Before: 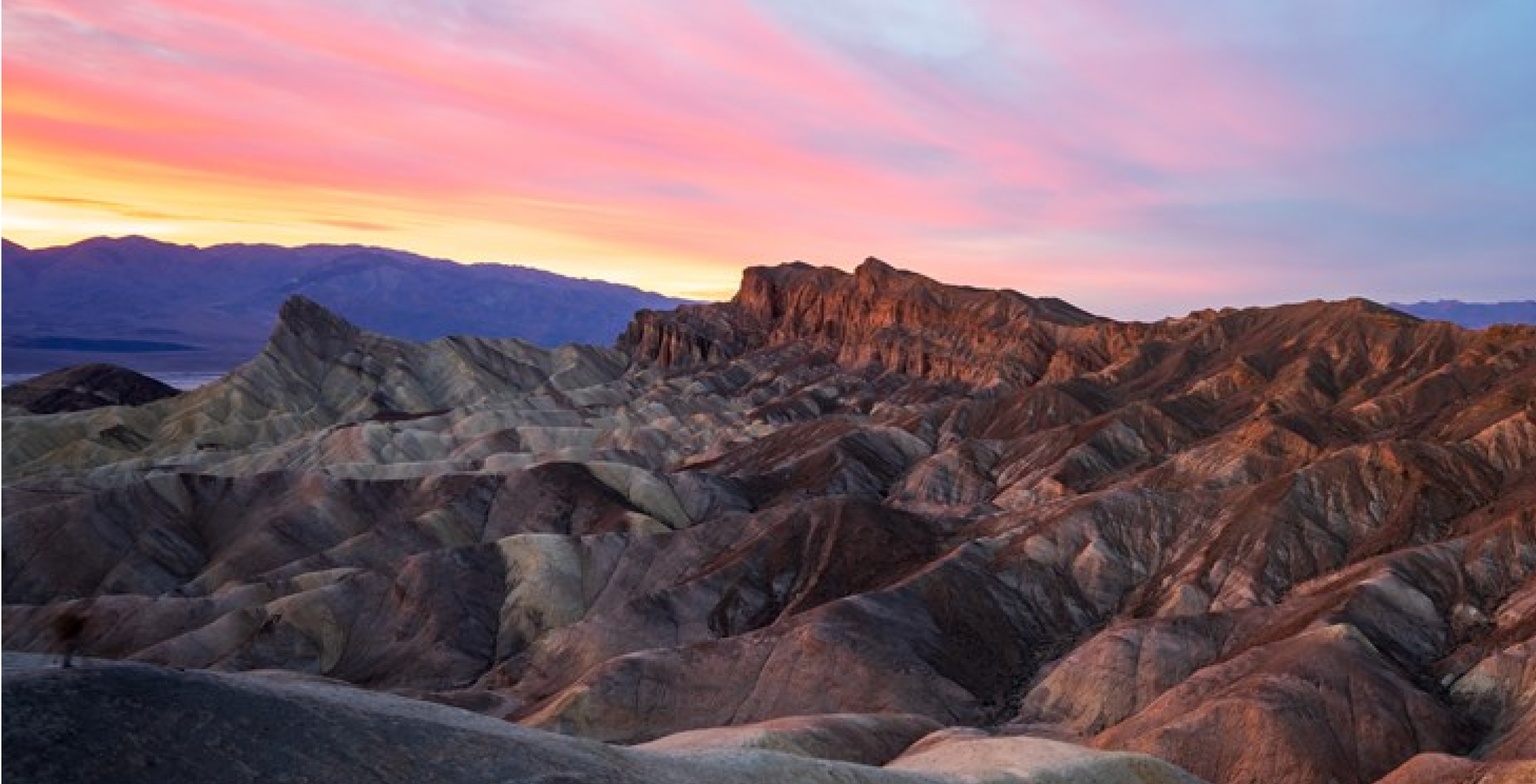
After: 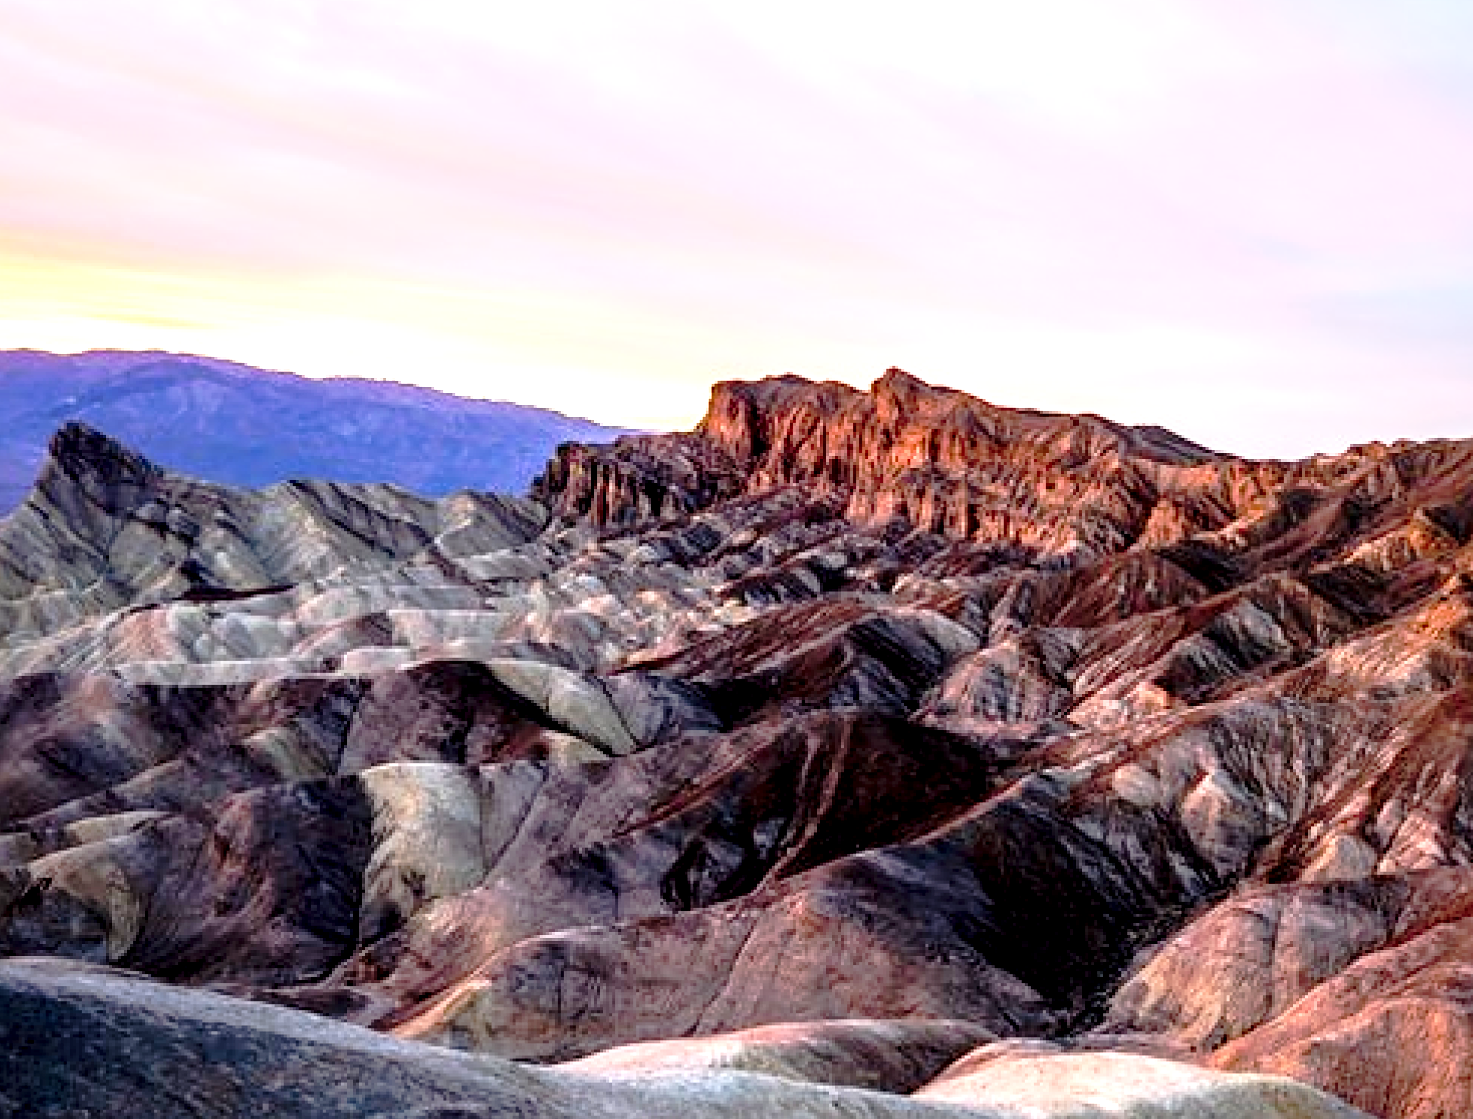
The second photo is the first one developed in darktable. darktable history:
sharpen: radius 2.486, amount 0.32
tone curve: curves: ch0 [(0, 0) (0.062, 0.023) (0.168, 0.142) (0.359, 0.44) (0.469, 0.544) (0.634, 0.722) (0.839, 0.909) (0.998, 0.978)]; ch1 [(0, 0) (0.437, 0.453) (0.472, 0.47) (0.502, 0.504) (0.527, 0.546) (0.568, 0.619) (0.608, 0.665) (0.669, 0.748) (0.859, 0.899) (1, 1)]; ch2 [(0, 0) (0.33, 0.301) (0.421, 0.443) (0.473, 0.498) (0.509, 0.5) (0.535, 0.564) (0.575, 0.625) (0.608, 0.676) (1, 1)], preserve colors none
crop and rotate: left 15.989%, right 16.817%
tone equalizer: -8 EV -0.777 EV, -7 EV -0.666 EV, -6 EV -0.599 EV, -5 EV -0.377 EV, -3 EV 0.391 EV, -2 EV 0.6 EV, -1 EV 0.678 EV, +0 EV 0.776 EV
local contrast: highlights 60%, shadows 61%, detail 160%
exposure: exposure 0.188 EV, compensate exposure bias true, compensate highlight preservation false
contrast brightness saturation: contrast 0.041, saturation 0.152
